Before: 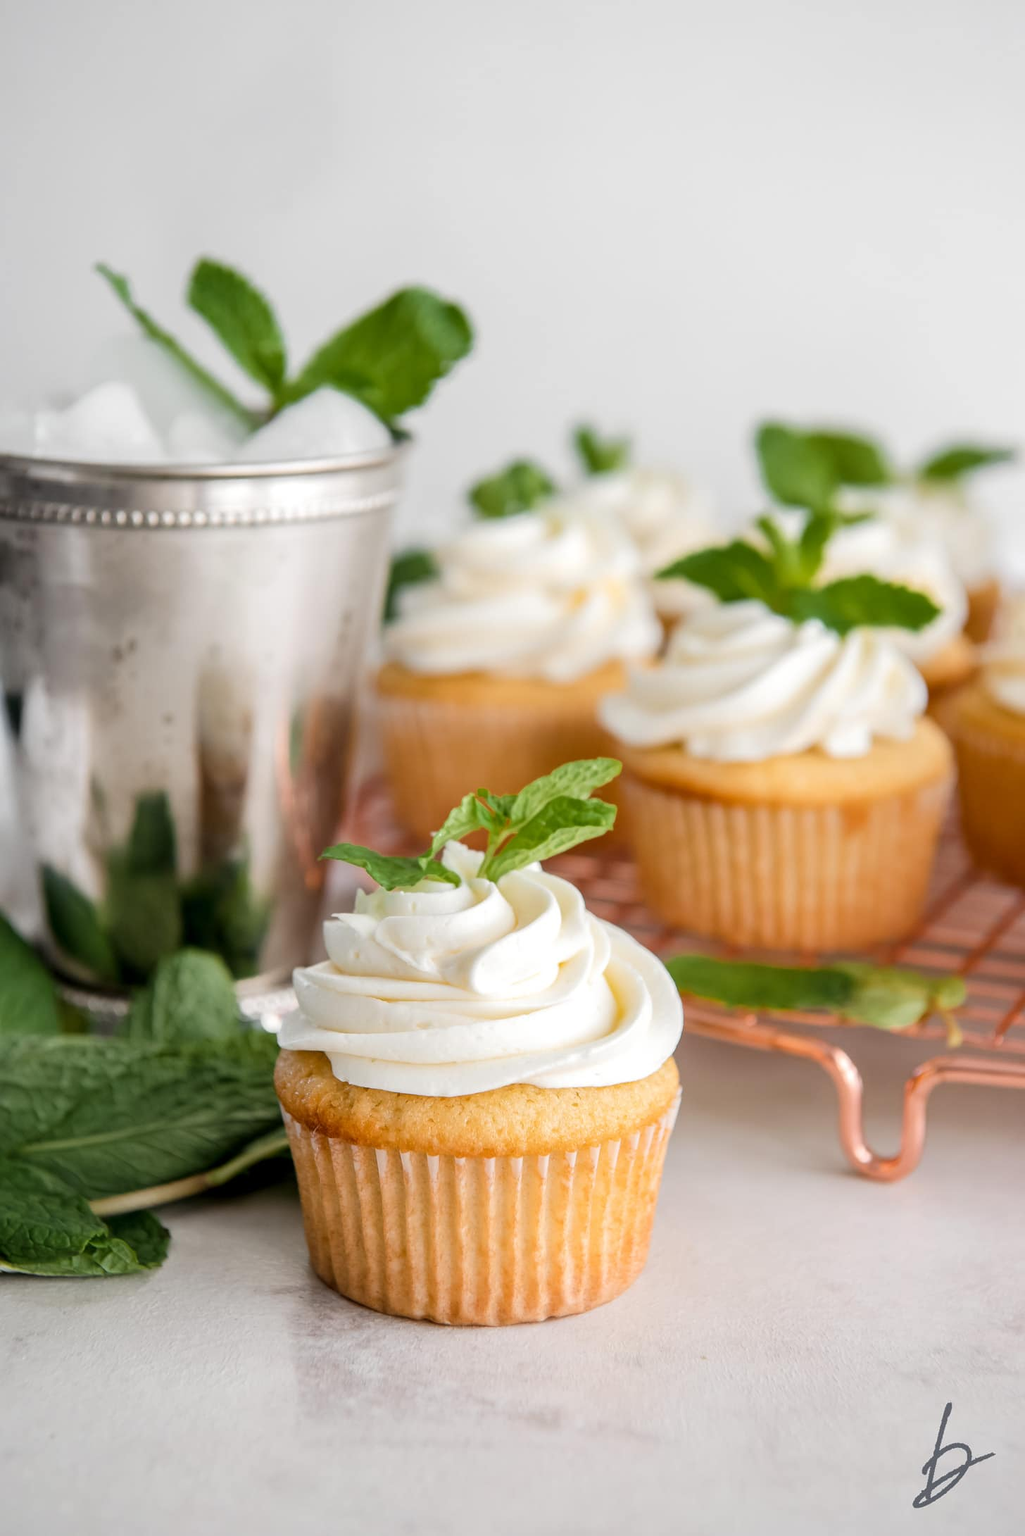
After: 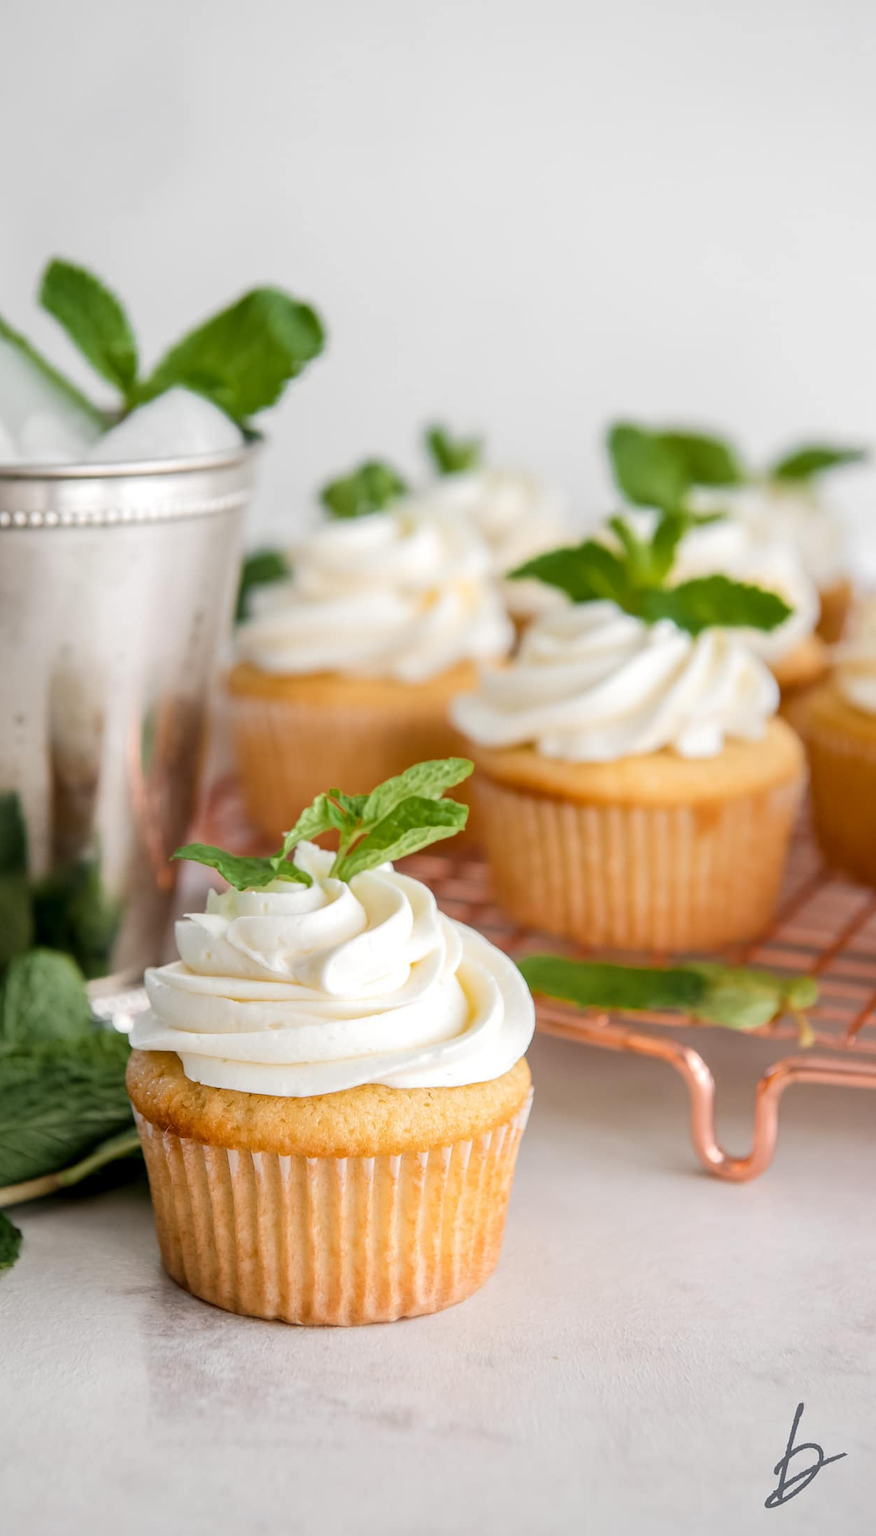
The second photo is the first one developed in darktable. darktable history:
crop and rotate: left 14.544%
